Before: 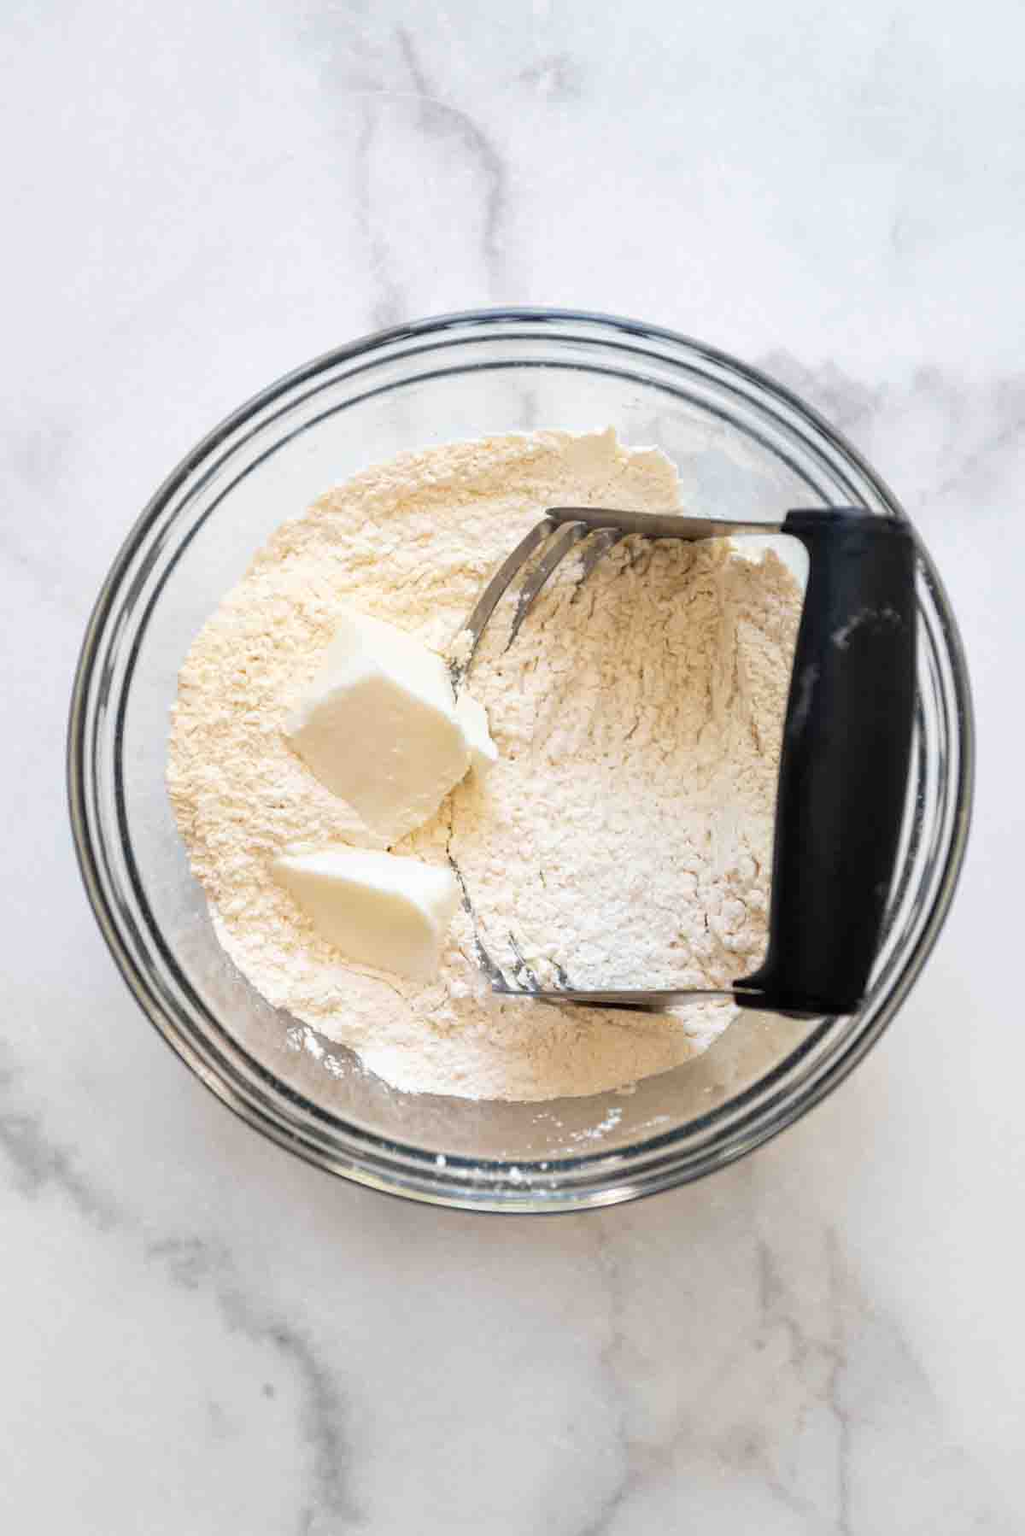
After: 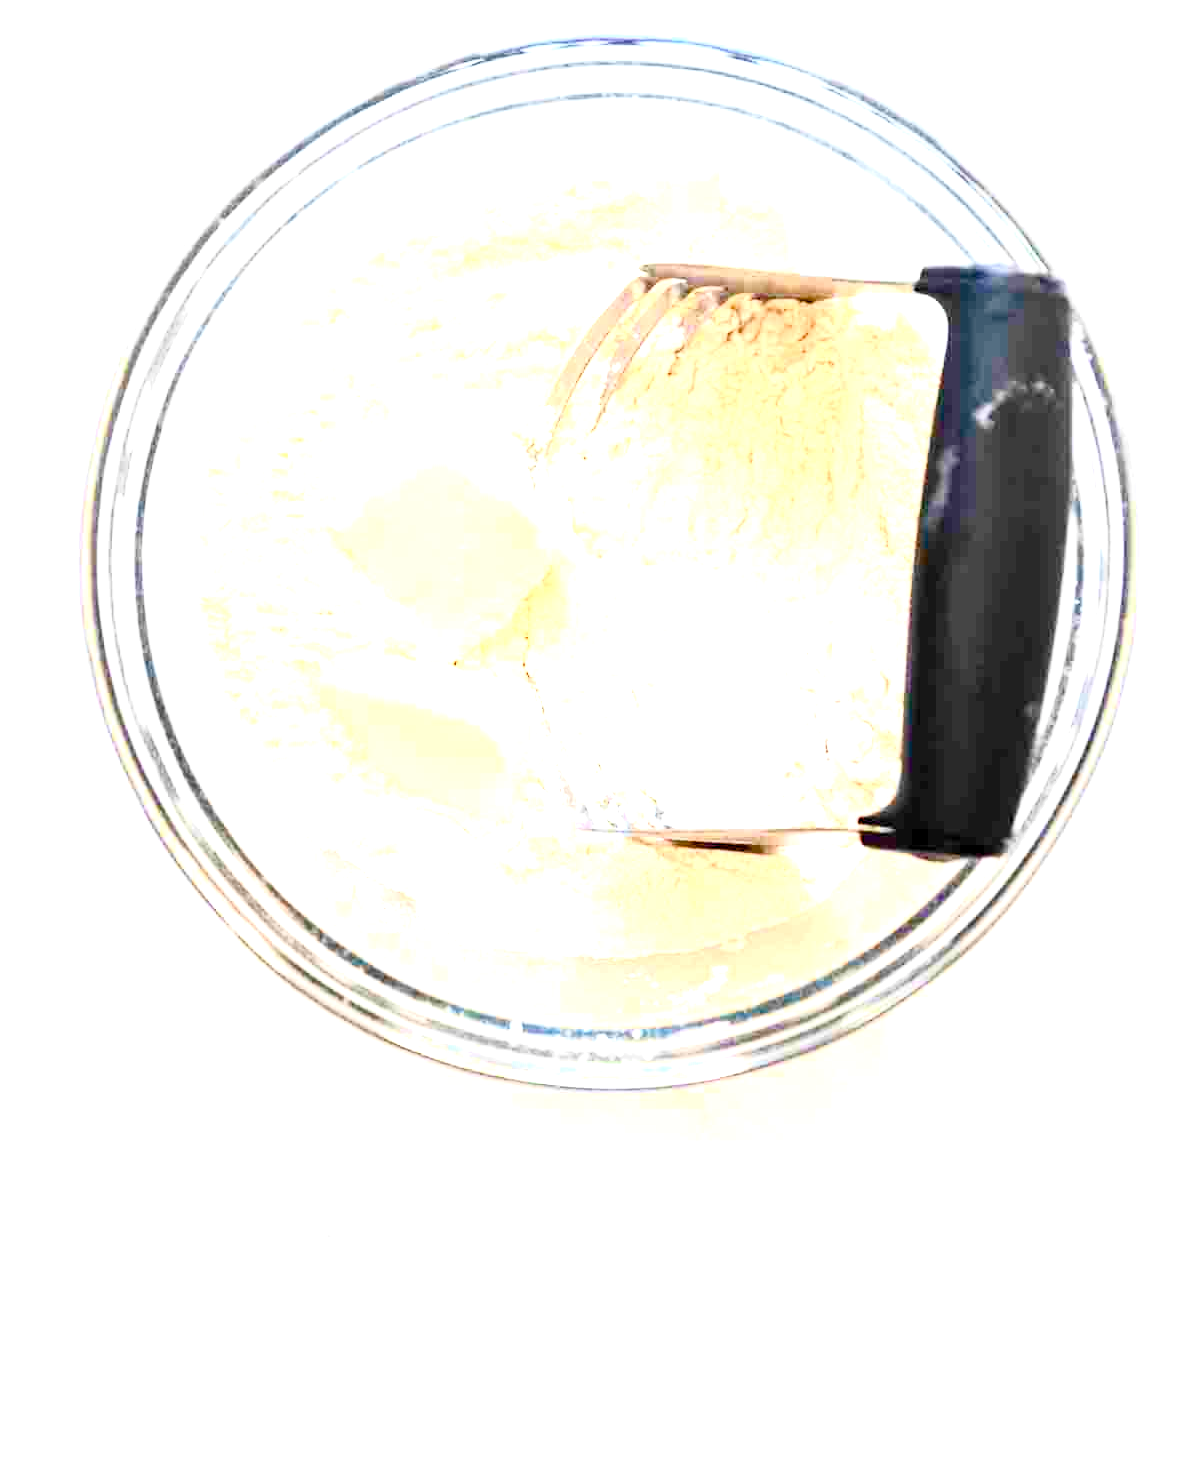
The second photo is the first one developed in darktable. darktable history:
crop and rotate: top 18.449%
tone curve: curves: ch0 [(0, 0) (0.091, 0.077) (0.517, 0.574) (0.745, 0.82) (0.844, 0.908) (0.909, 0.942) (1, 0.973)]; ch1 [(0, 0) (0.437, 0.404) (0.5, 0.5) (0.534, 0.554) (0.58, 0.603) (0.616, 0.649) (1, 1)]; ch2 [(0, 0) (0.442, 0.415) (0.5, 0.5) (0.535, 0.557) (0.585, 0.62) (1, 1)], color space Lab, independent channels, preserve colors none
color balance rgb: highlights gain › luminance 14.708%, global offset › luminance -0.503%, perceptual saturation grading › global saturation 20%, perceptual saturation grading › highlights -49.445%, perceptual saturation grading › shadows 25.682%
exposure: exposure 2.006 EV, compensate exposure bias true, compensate highlight preservation false
